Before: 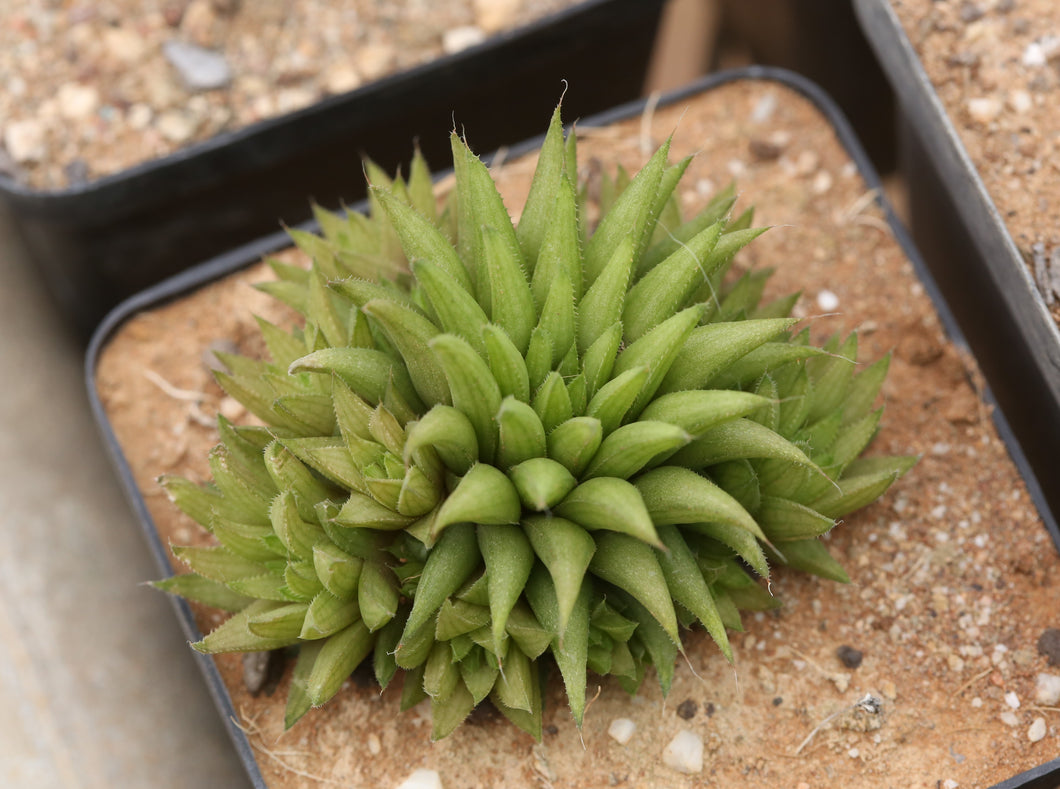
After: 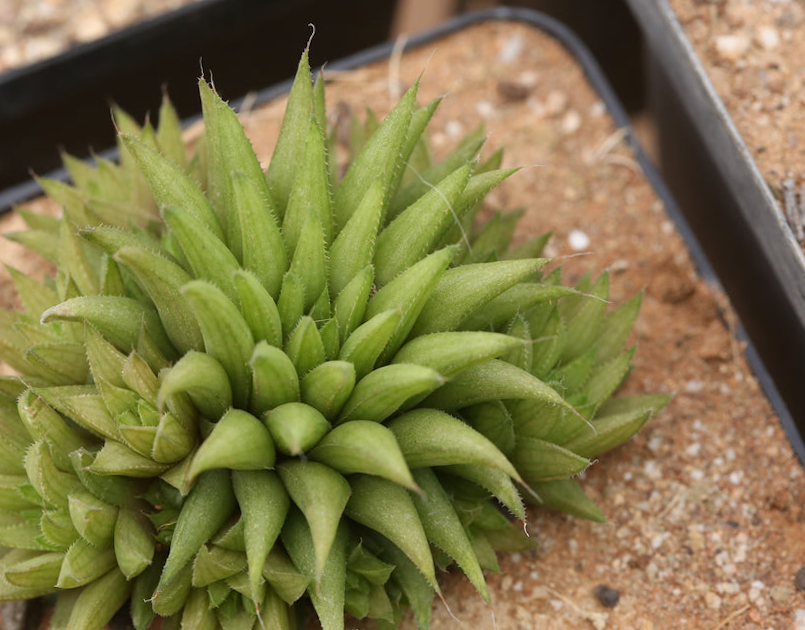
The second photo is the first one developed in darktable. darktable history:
crop: left 23.095%, top 5.827%, bottom 11.854%
rotate and perspective: rotation -1°, crop left 0.011, crop right 0.989, crop top 0.025, crop bottom 0.975
